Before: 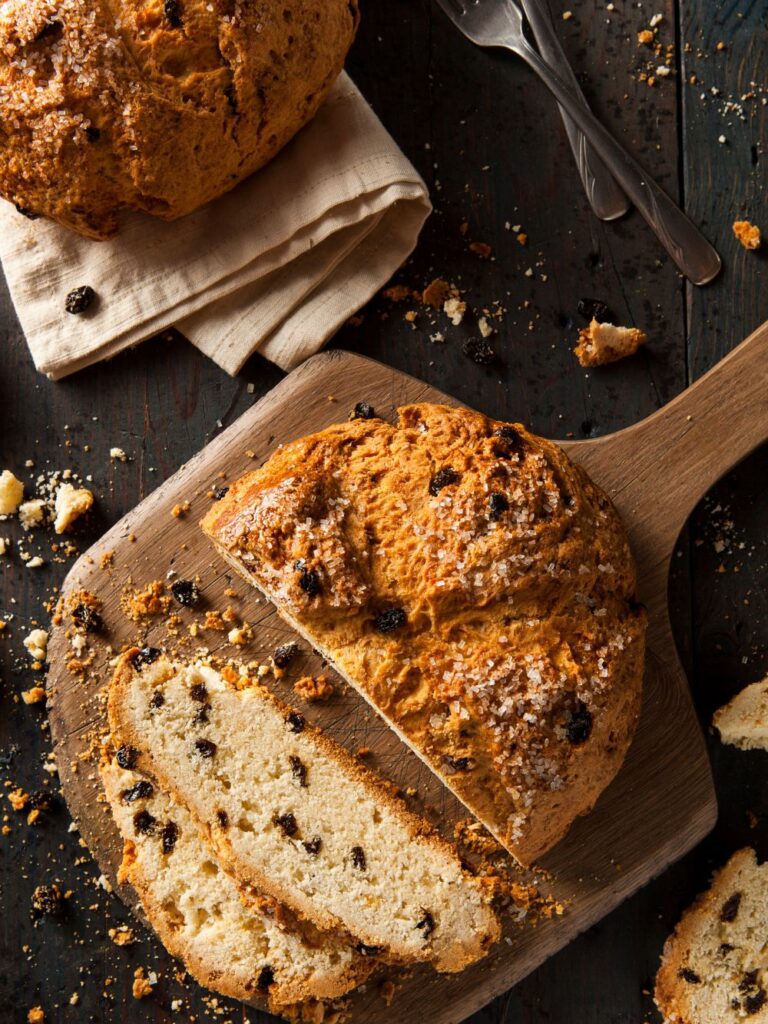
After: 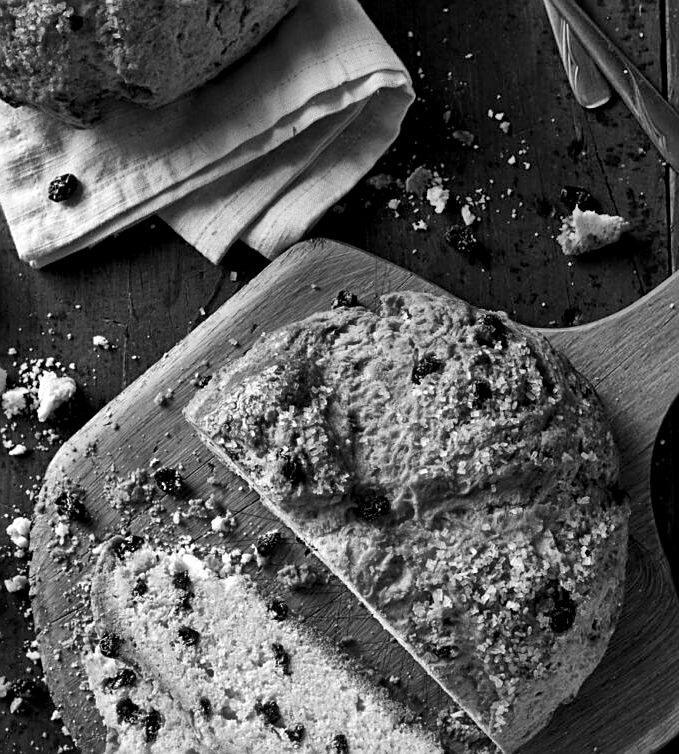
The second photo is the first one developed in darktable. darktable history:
color zones: curves: ch0 [(0.002, 0.593) (0.143, 0.417) (0.285, 0.541) (0.455, 0.289) (0.608, 0.327) (0.727, 0.283) (0.869, 0.571) (1, 0.603)]; ch1 [(0, 0) (0.143, 0) (0.286, 0) (0.429, 0) (0.571, 0) (0.714, 0) (0.857, 0)]
crop and rotate: left 2.279%, top 11.024%, right 9.22%, bottom 15.27%
sharpen: on, module defaults
local contrast: mode bilateral grid, contrast 50, coarseness 51, detail 150%, midtone range 0.2
tone equalizer: edges refinement/feathering 500, mask exposure compensation -1.57 EV, preserve details no
shadows and highlights: soften with gaussian
